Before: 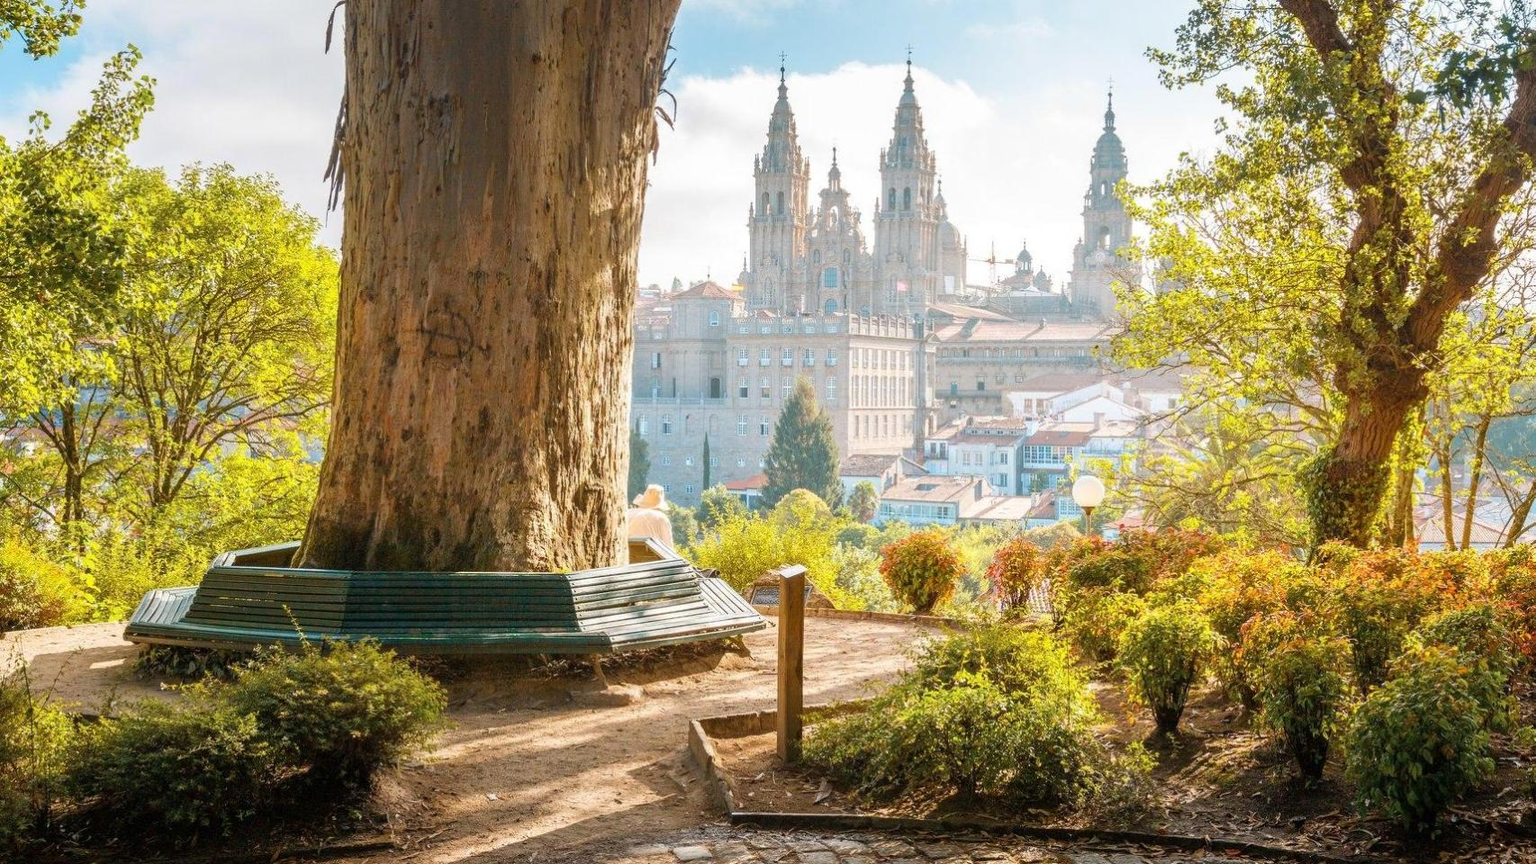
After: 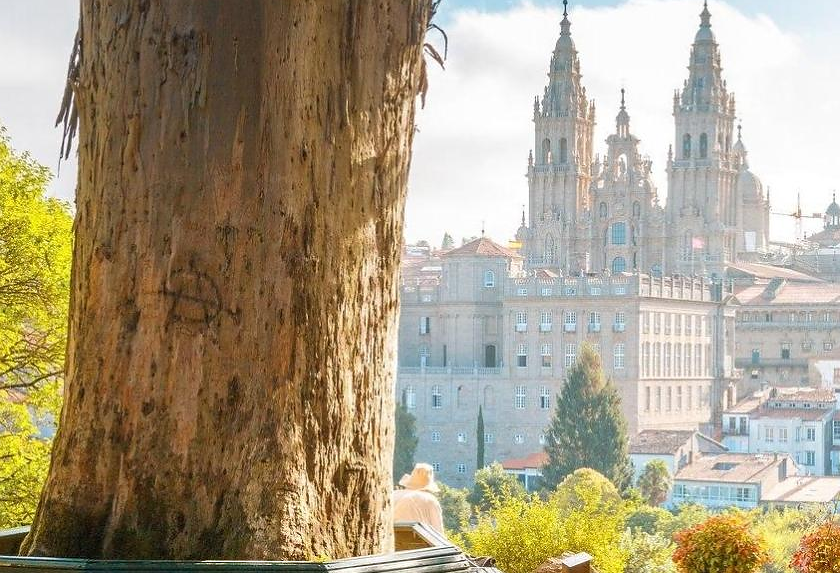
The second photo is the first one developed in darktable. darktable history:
crop: left 17.847%, top 7.832%, right 32.704%, bottom 32.4%
sharpen: radius 0.991, threshold 1.043
